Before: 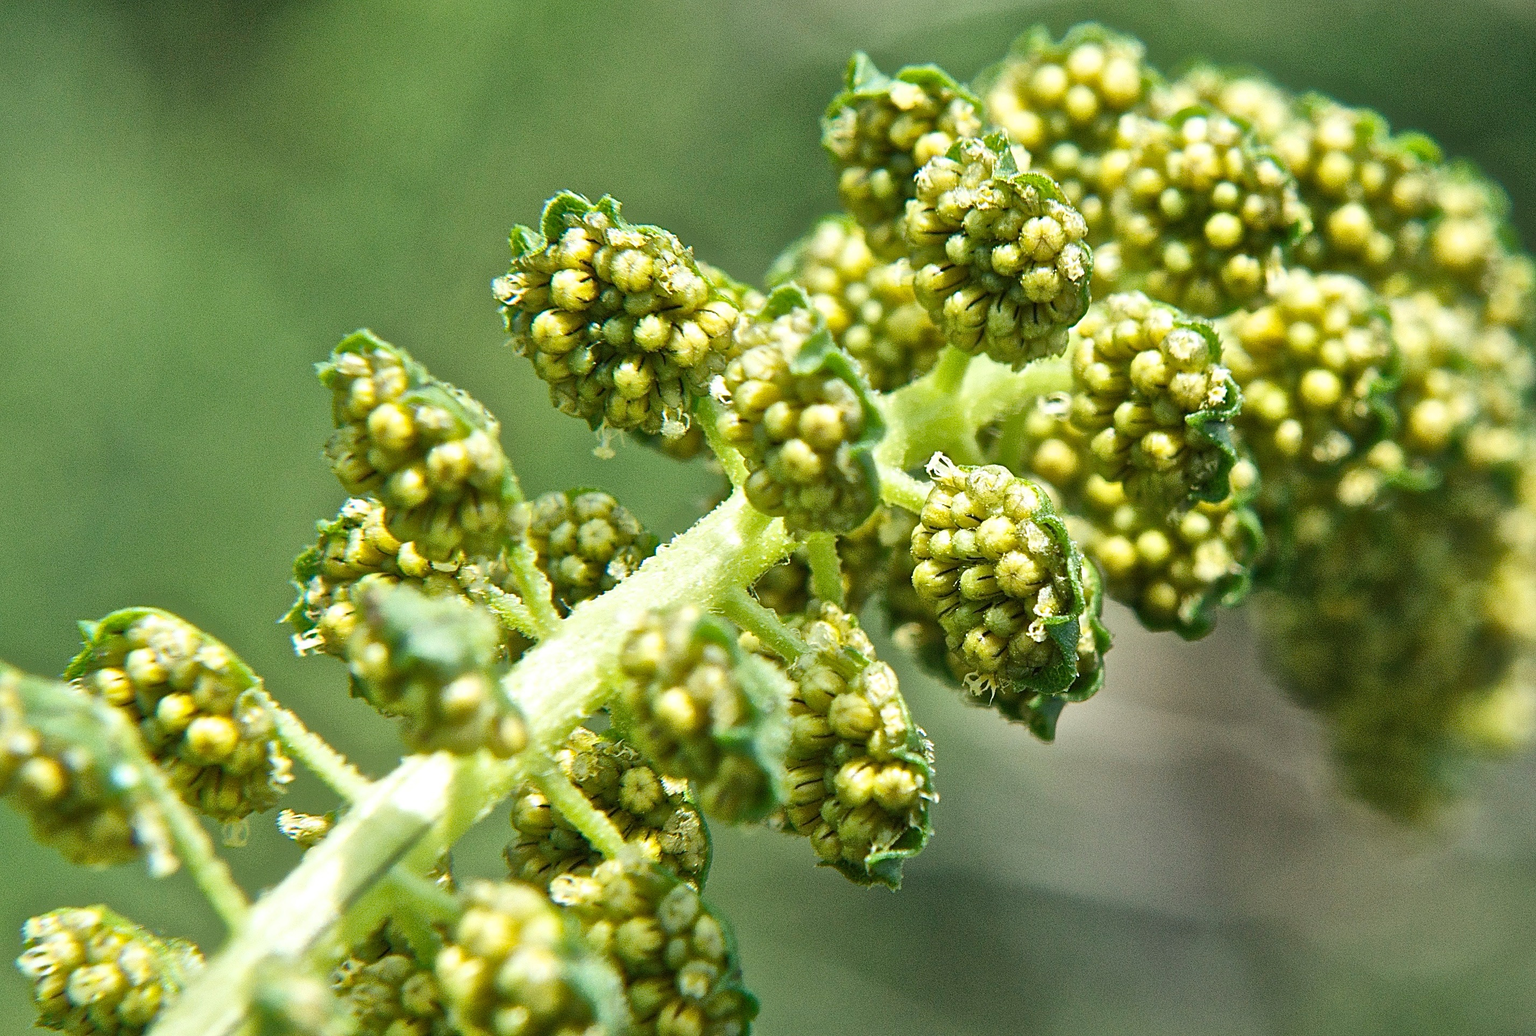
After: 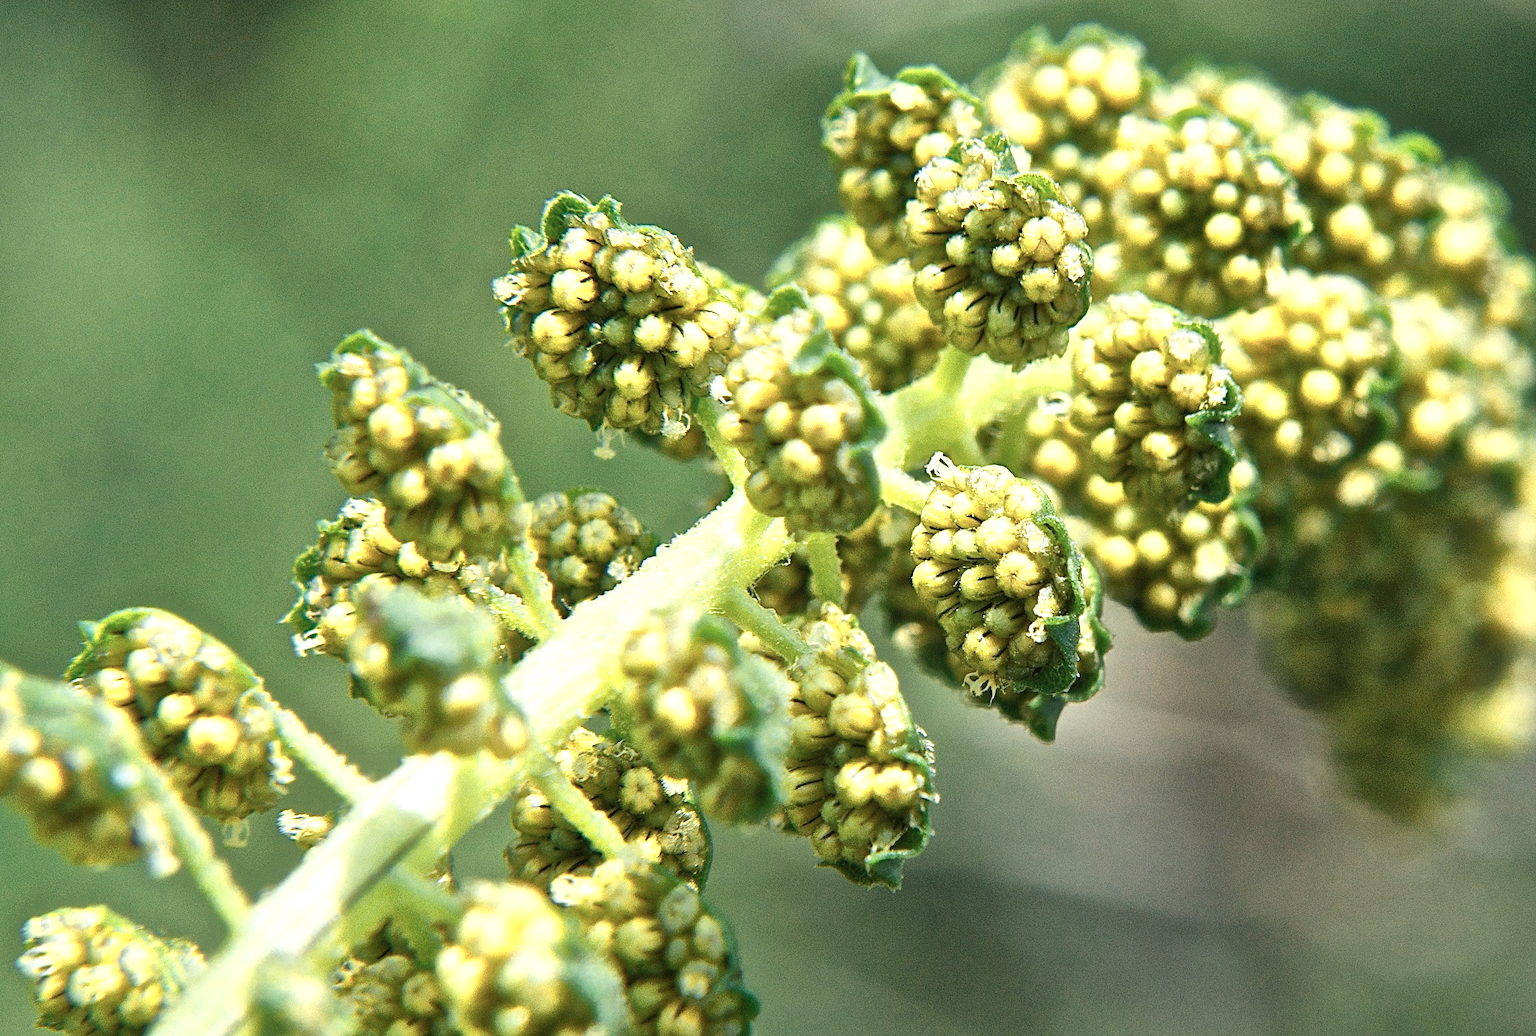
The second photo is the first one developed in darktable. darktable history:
contrast brightness saturation: saturation -0.05
color zones: curves: ch0 [(0.018, 0.548) (0.224, 0.64) (0.425, 0.447) (0.675, 0.575) (0.732, 0.579)]; ch1 [(0.066, 0.487) (0.25, 0.5) (0.404, 0.43) (0.75, 0.421) (0.956, 0.421)]; ch2 [(0.044, 0.561) (0.215, 0.465) (0.399, 0.544) (0.465, 0.548) (0.614, 0.447) (0.724, 0.43) (0.882, 0.623) (0.956, 0.632)]
